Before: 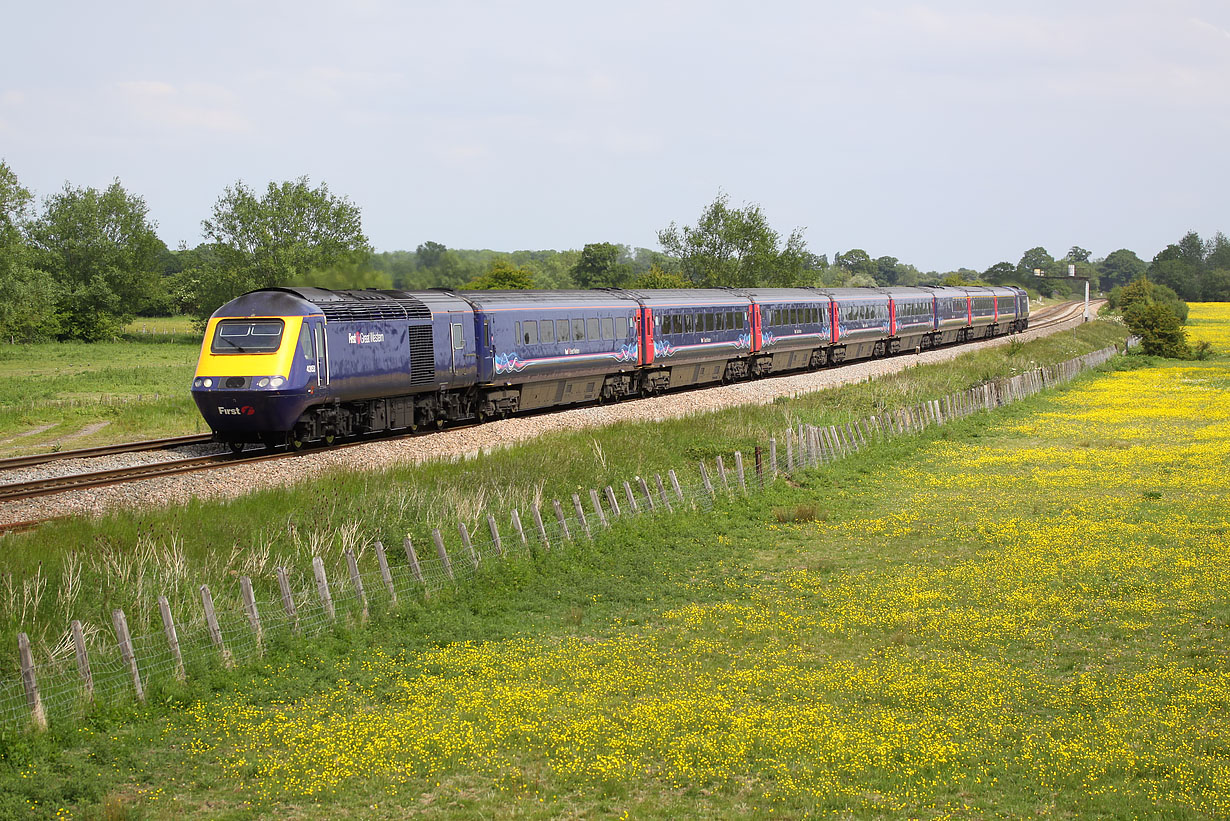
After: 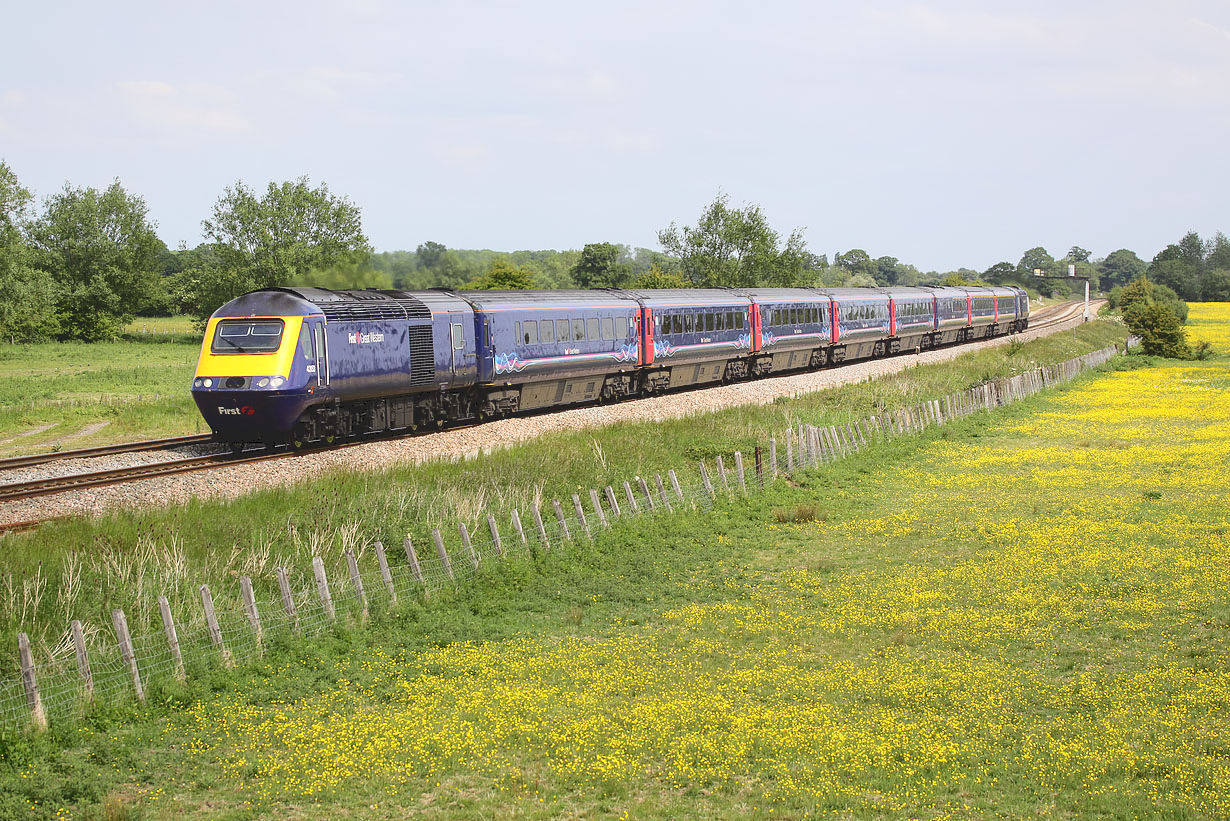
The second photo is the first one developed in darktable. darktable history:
local contrast: highlights 101%, shadows 99%, detail 119%, midtone range 0.2
tone curve: curves: ch0 [(0, 0) (0.003, 0.139) (0.011, 0.14) (0.025, 0.138) (0.044, 0.14) (0.069, 0.149) (0.1, 0.161) (0.136, 0.179) (0.177, 0.203) (0.224, 0.245) (0.277, 0.302) (0.335, 0.382) (0.399, 0.461) (0.468, 0.546) (0.543, 0.614) (0.623, 0.687) (0.709, 0.758) (0.801, 0.84) (0.898, 0.912) (1, 1)], color space Lab, independent channels, preserve colors none
